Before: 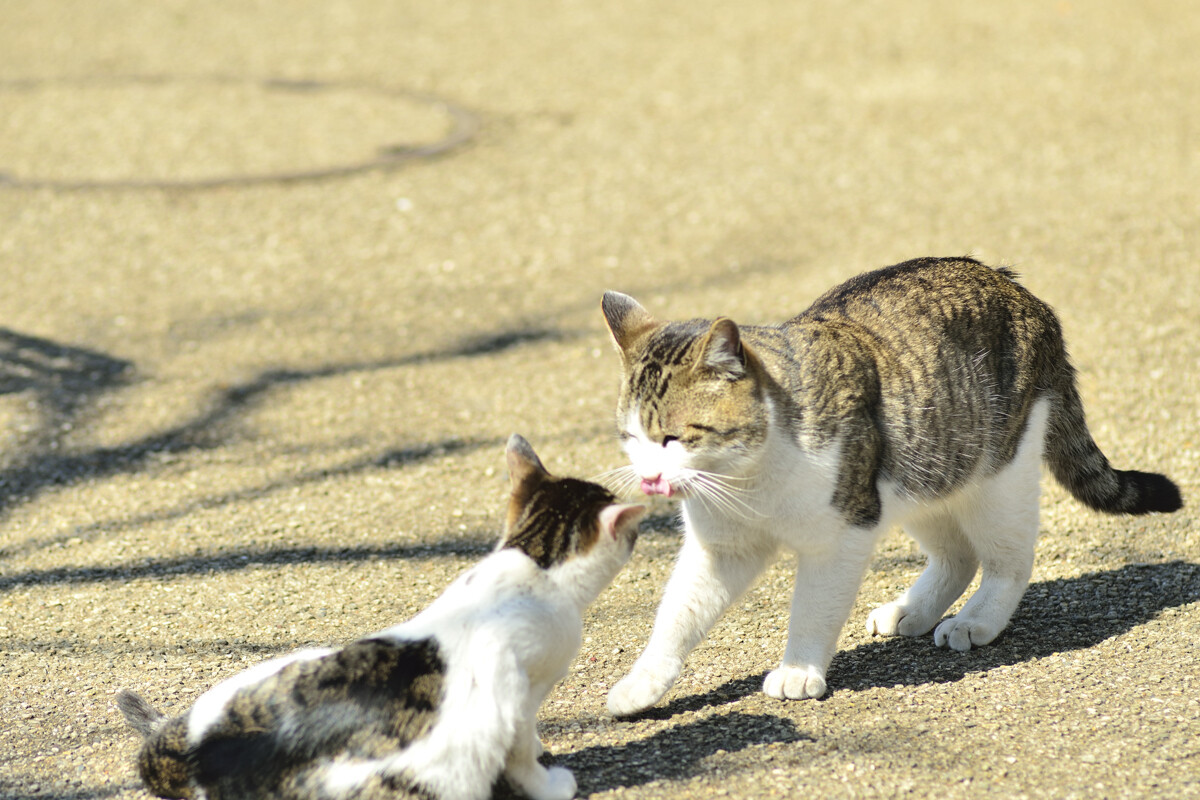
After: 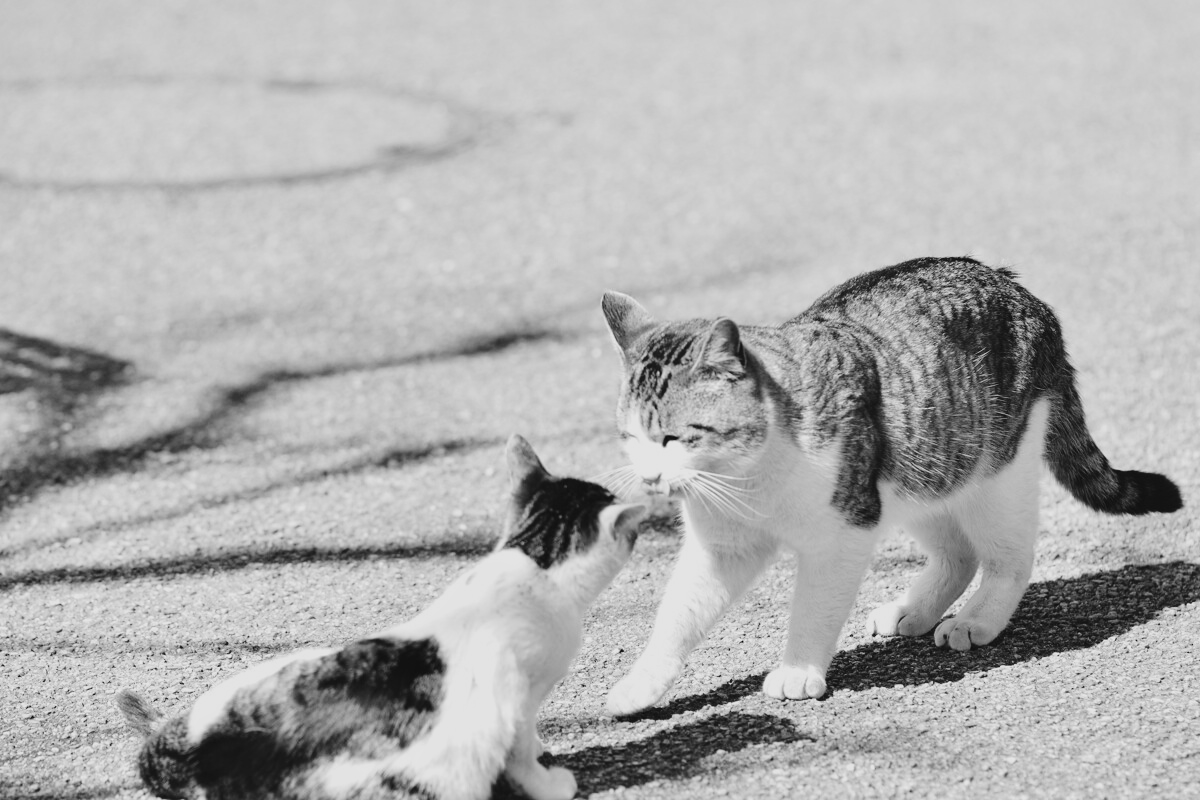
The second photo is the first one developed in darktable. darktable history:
tone curve: curves: ch0 [(0, 0.019) (0.204, 0.162) (0.491, 0.519) (0.748, 0.765) (1, 0.919)]; ch1 [(0, 0) (0.201, 0.113) (0.372, 0.282) (0.443, 0.434) (0.496, 0.504) (0.566, 0.585) (0.761, 0.803) (1, 1)]; ch2 [(0, 0) (0.434, 0.447) (0.483, 0.487) (0.555, 0.563) (0.697, 0.68) (1, 1)], color space Lab, independent channels, preserve colors none
monochrome: a 32, b 64, size 2.3
